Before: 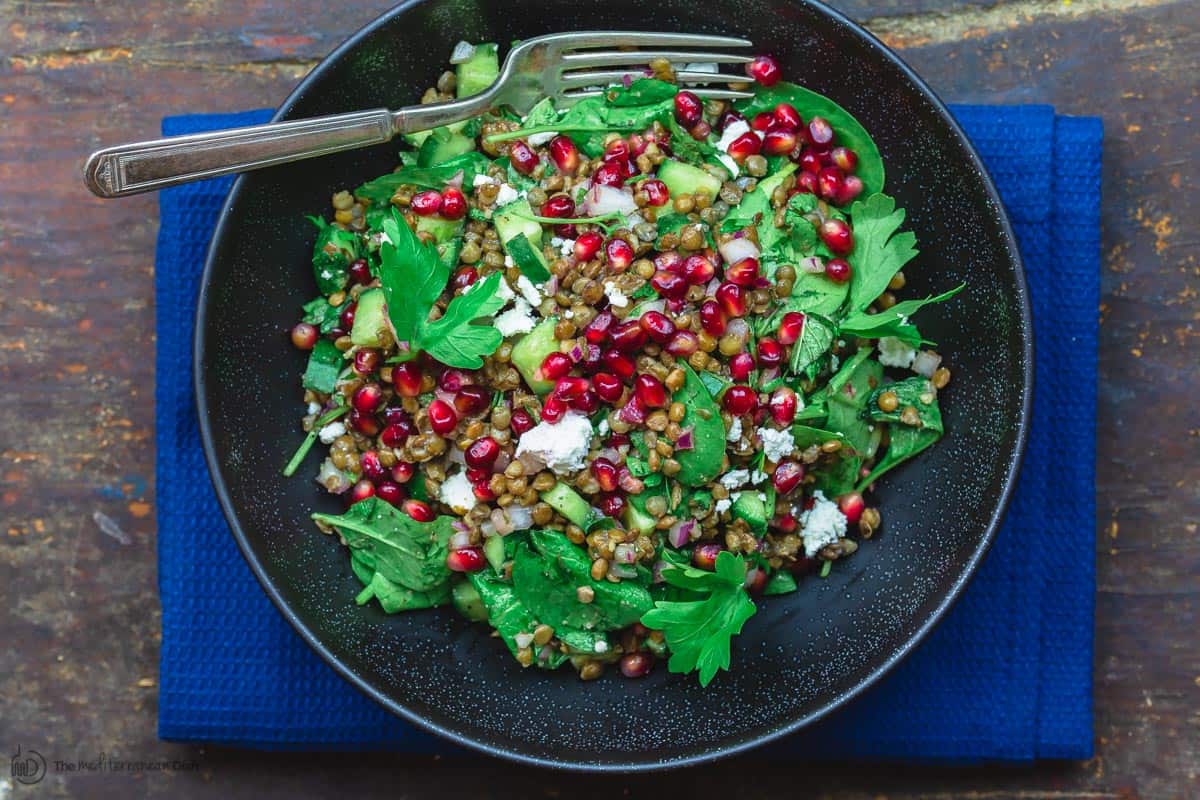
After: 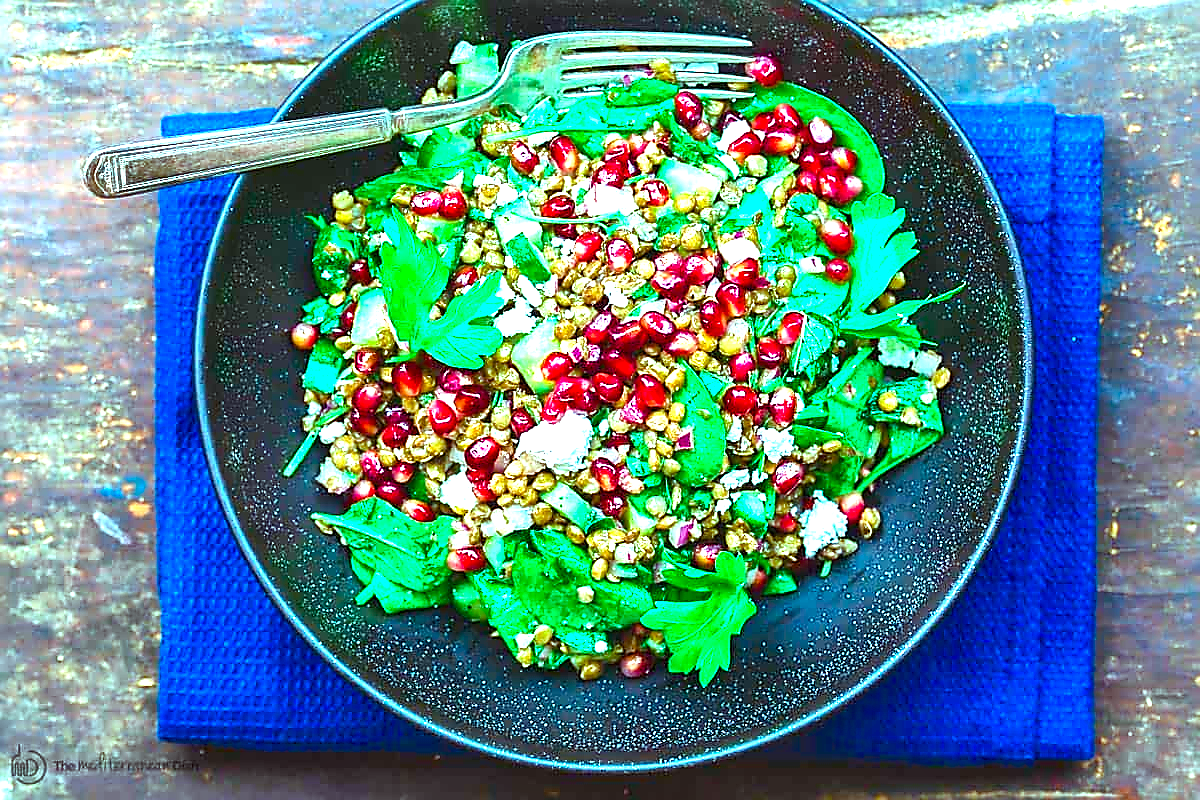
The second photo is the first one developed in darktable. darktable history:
sharpen: radius 1.415, amount 1.252, threshold 0.797
exposure: exposure 1.207 EV, compensate highlight preservation false
levels: levels [0, 0.435, 0.917]
color balance rgb: highlights gain › chroma 5.44%, highlights gain › hue 196.35°, perceptual saturation grading › global saturation 20%, perceptual saturation grading › highlights -24.751%, perceptual saturation grading › shadows 49.402%, perceptual brilliance grading › highlights 15.659%, perceptual brilliance grading › shadows -14.158%, global vibrance 20%
local contrast: mode bilateral grid, contrast 24, coarseness 60, detail 151%, midtone range 0.2
